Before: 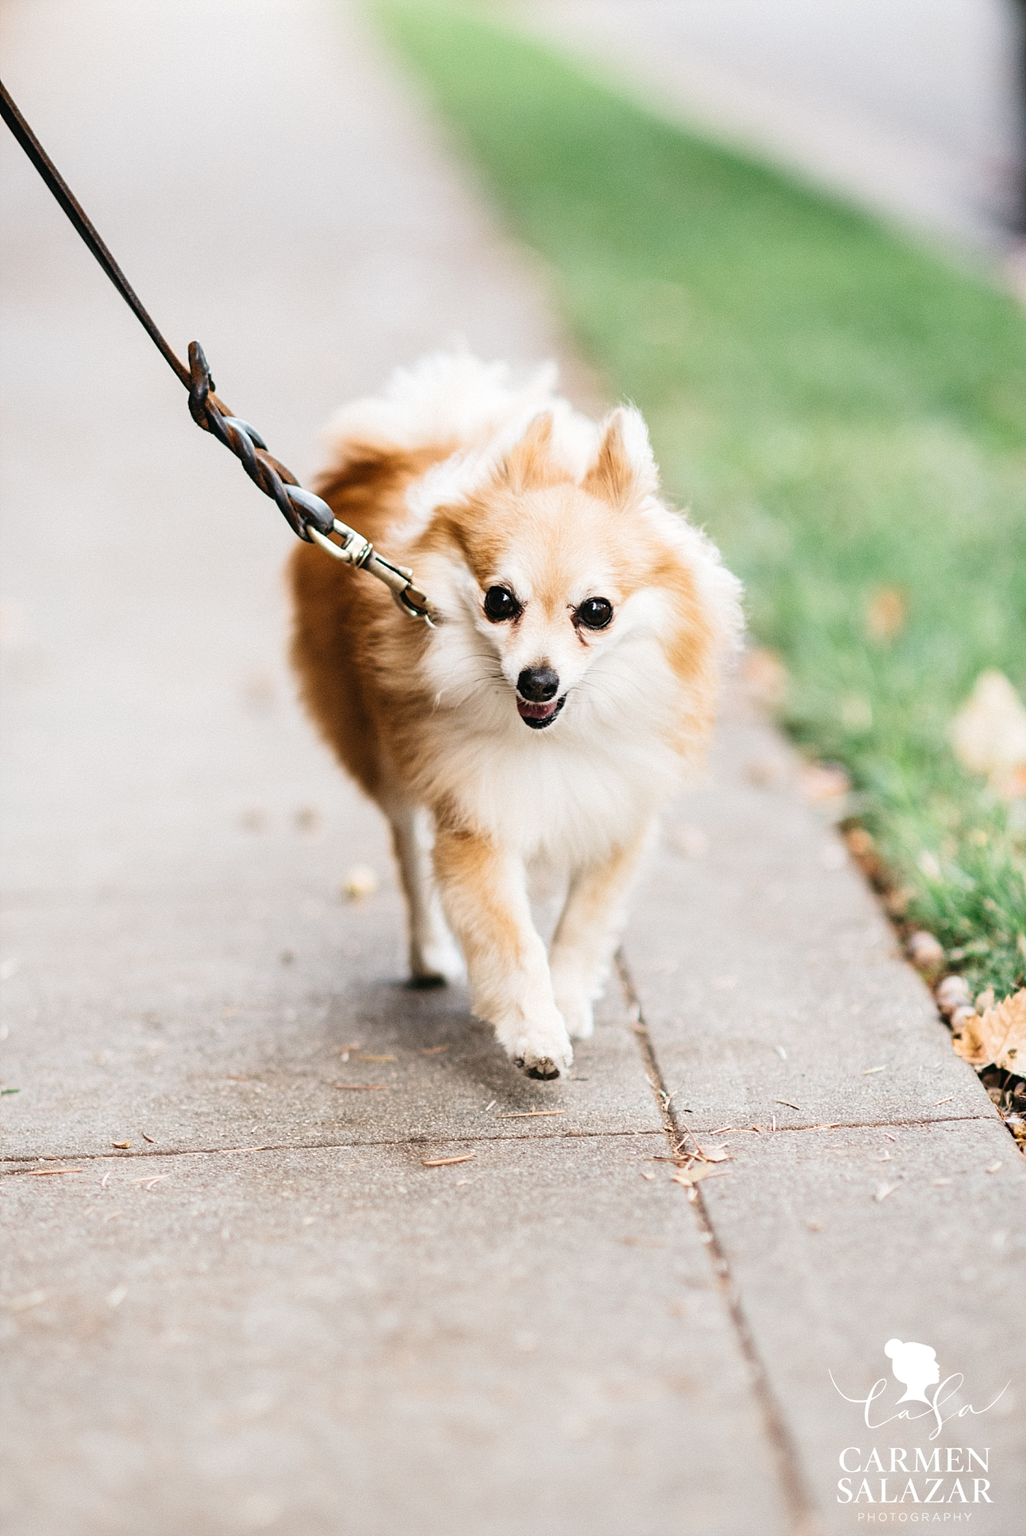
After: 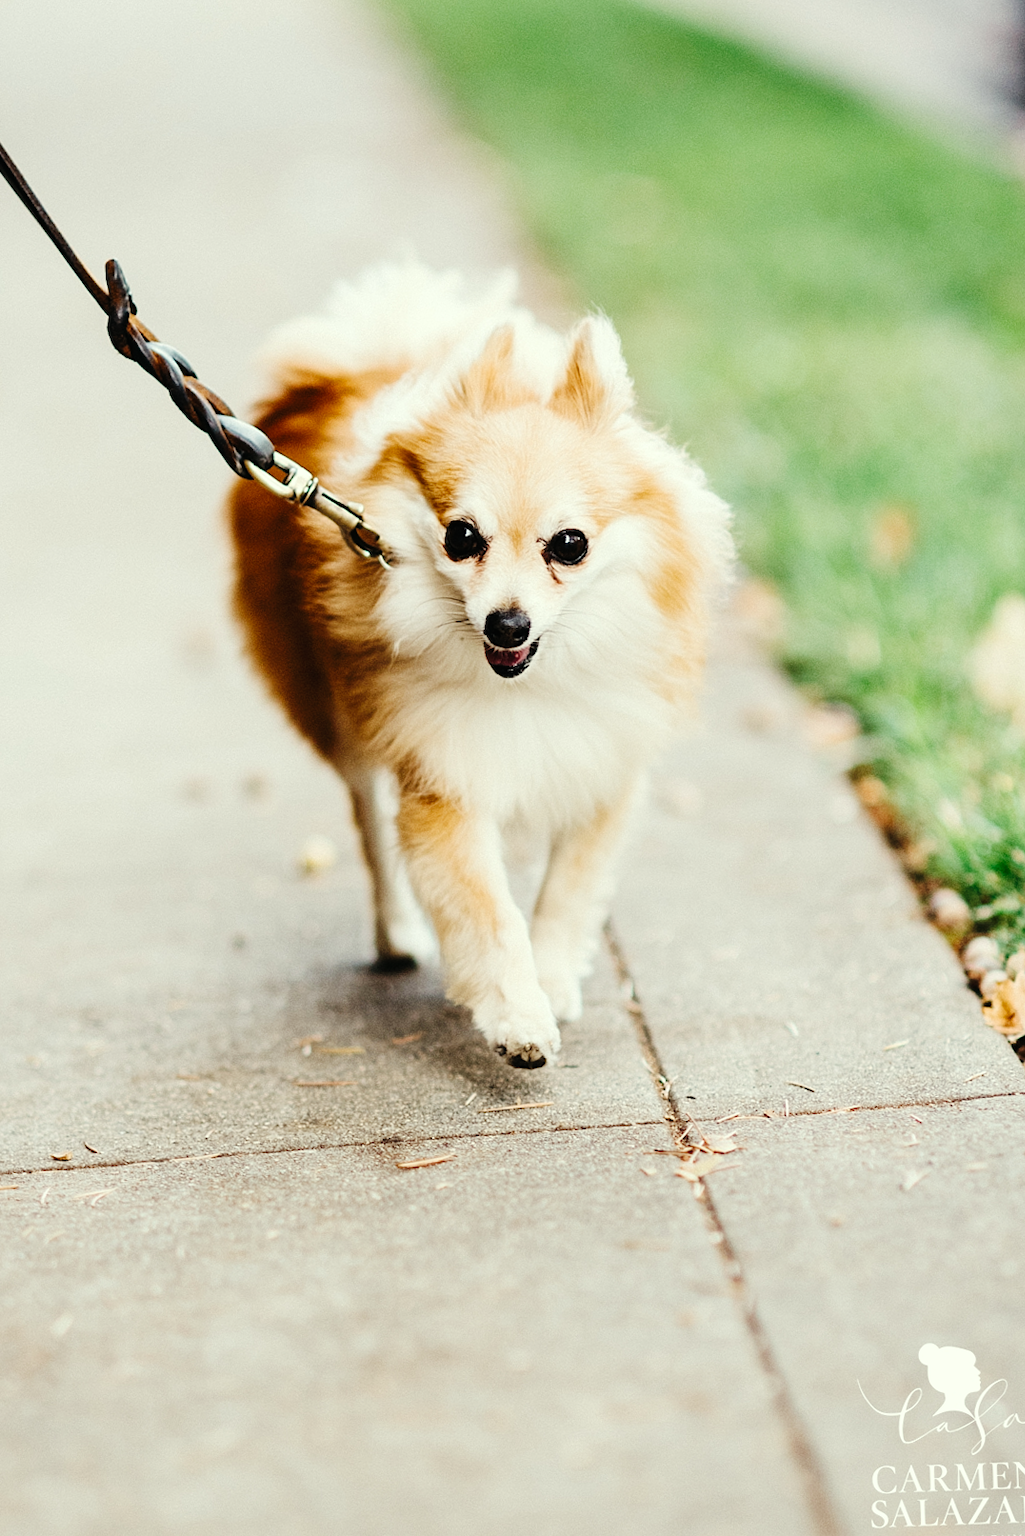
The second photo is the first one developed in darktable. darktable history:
tone curve: curves: ch0 [(0, 0) (0.003, 0.007) (0.011, 0.009) (0.025, 0.014) (0.044, 0.022) (0.069, 0.029) (0.1, 0.037) (0.136, 0.052) (0.177, 0.083) (0.224, 0.121) (0.277, 0.177) (0.335, 0.258) (0.399, 0.351) (0.468, 0.454) (0.543, 0.557) (0.623, 0.654) (0.709, 0.744) (0.801, 0.825) (0.898, 0.909) (1, 1)], preserve colors none
color correction: highlights a* -4.28, highlights b* 6.53
crop and rotate: angle 1.96°, left 5.673%, top 5.673%
